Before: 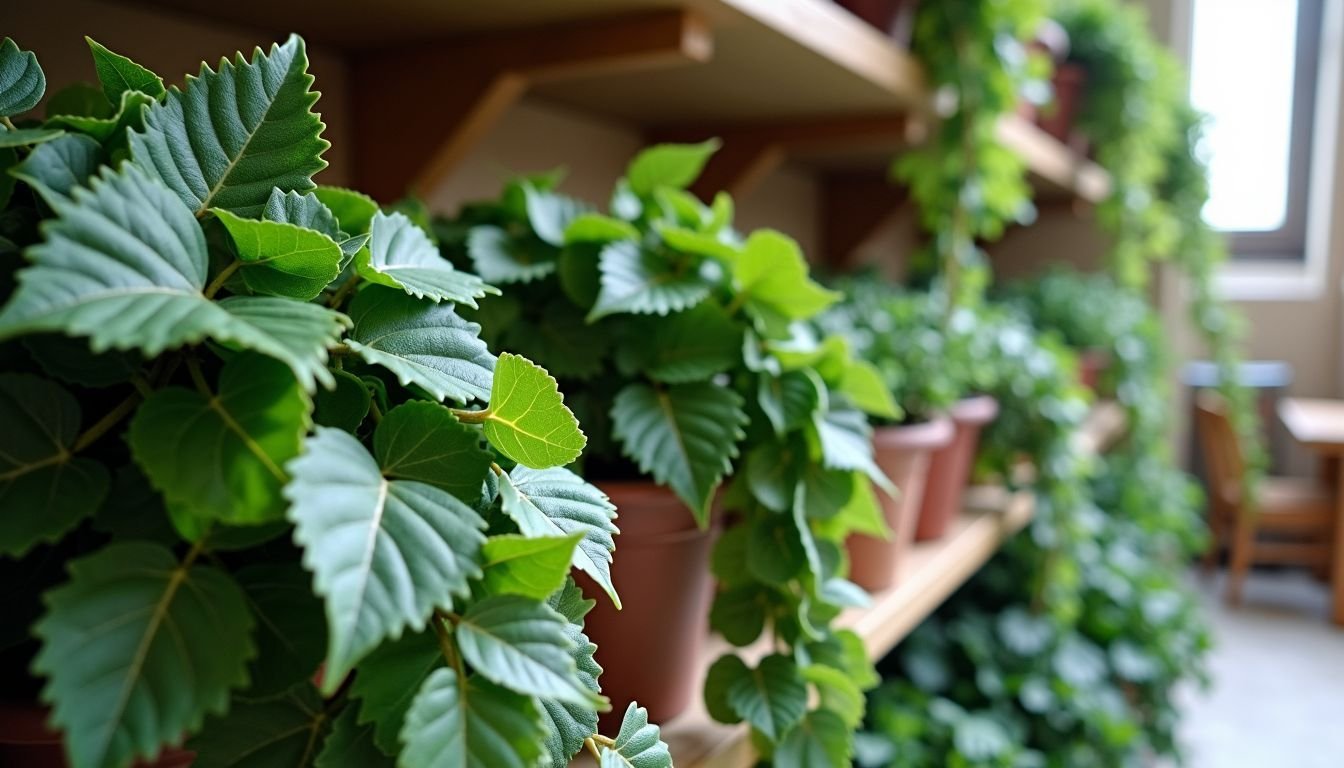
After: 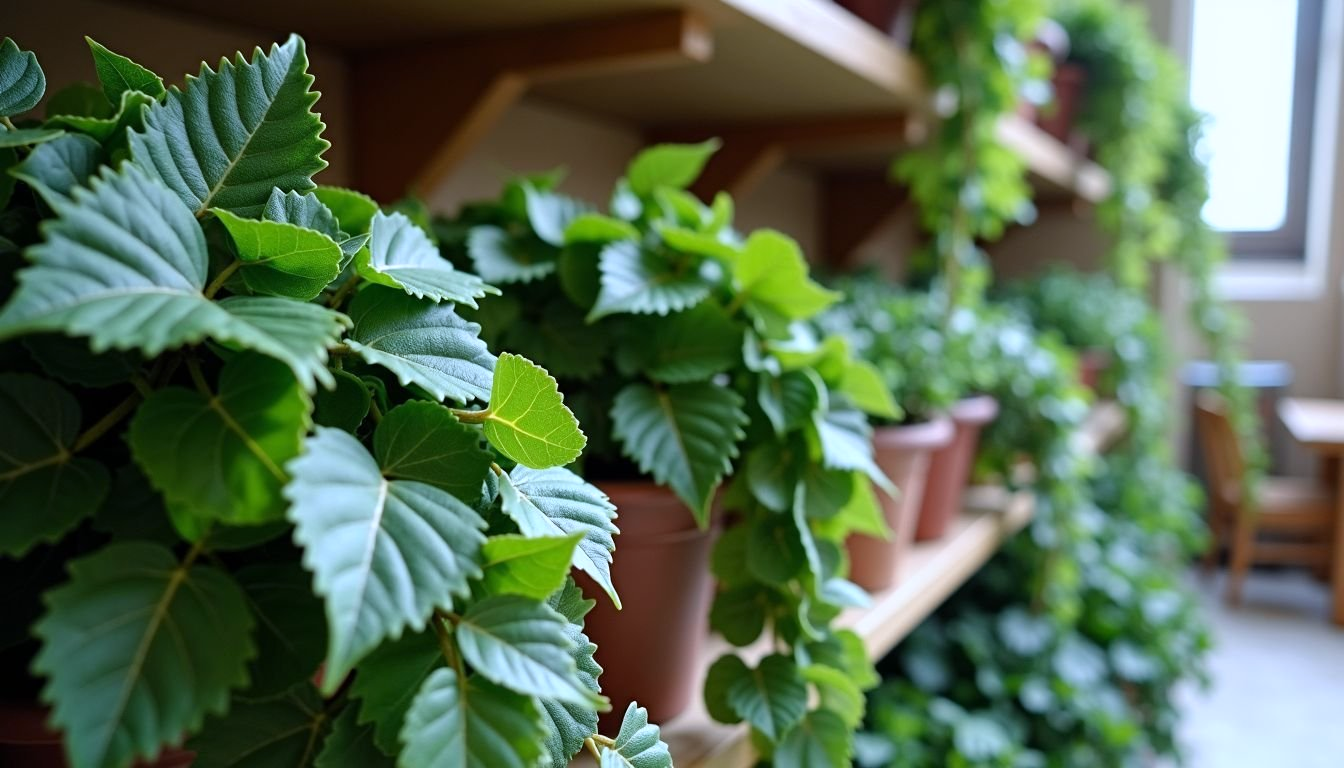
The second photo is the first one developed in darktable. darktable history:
white balance: red 0.954, blue 1.079
exposure: compensate highlight preservation false
